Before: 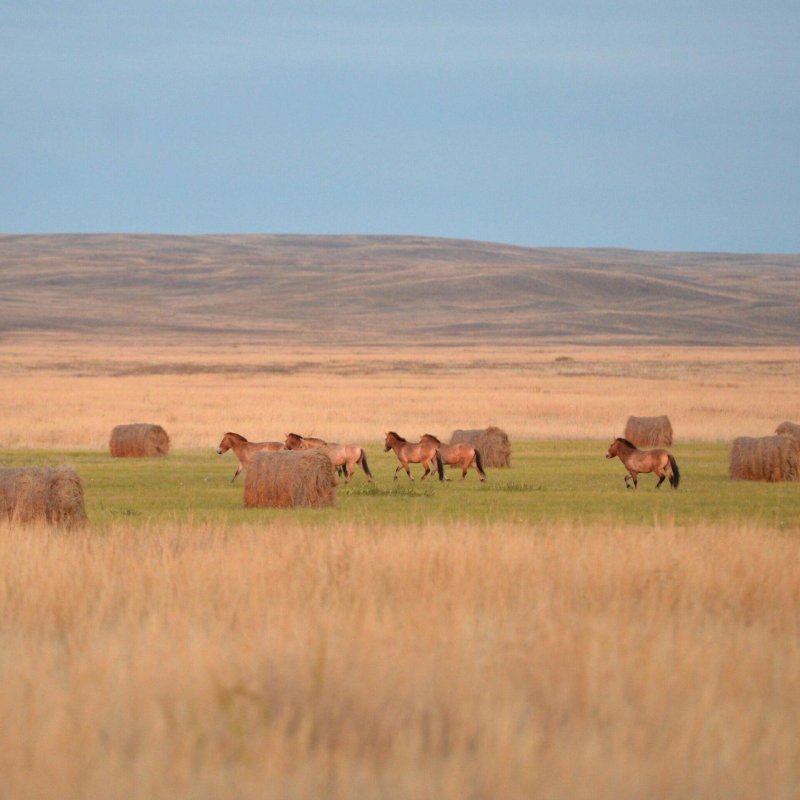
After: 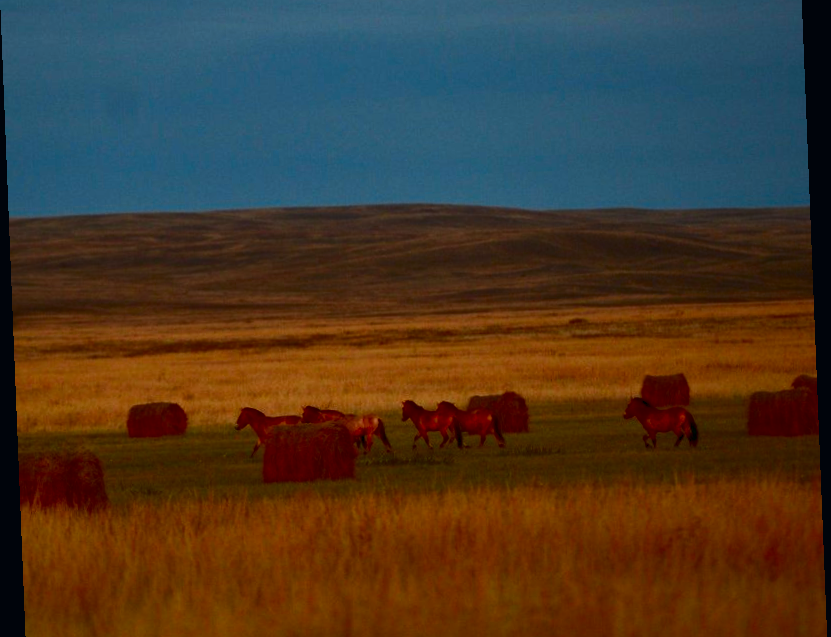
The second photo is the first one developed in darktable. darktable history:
crop: top 5.667%, bottom 17.637%
rotate and perspective: rotation -2.29°, automatic cropping off
contrast brightness saturation: brightness -1, saturation 1
color balance: lift [1, 0.994, 1.002, 1.006], gamma [0.957, 1.081, 1.016, 0.919], gain [0.97, 0.972, 1.01, 1.028], input saturation 91.06%, output saturation 79.8%
